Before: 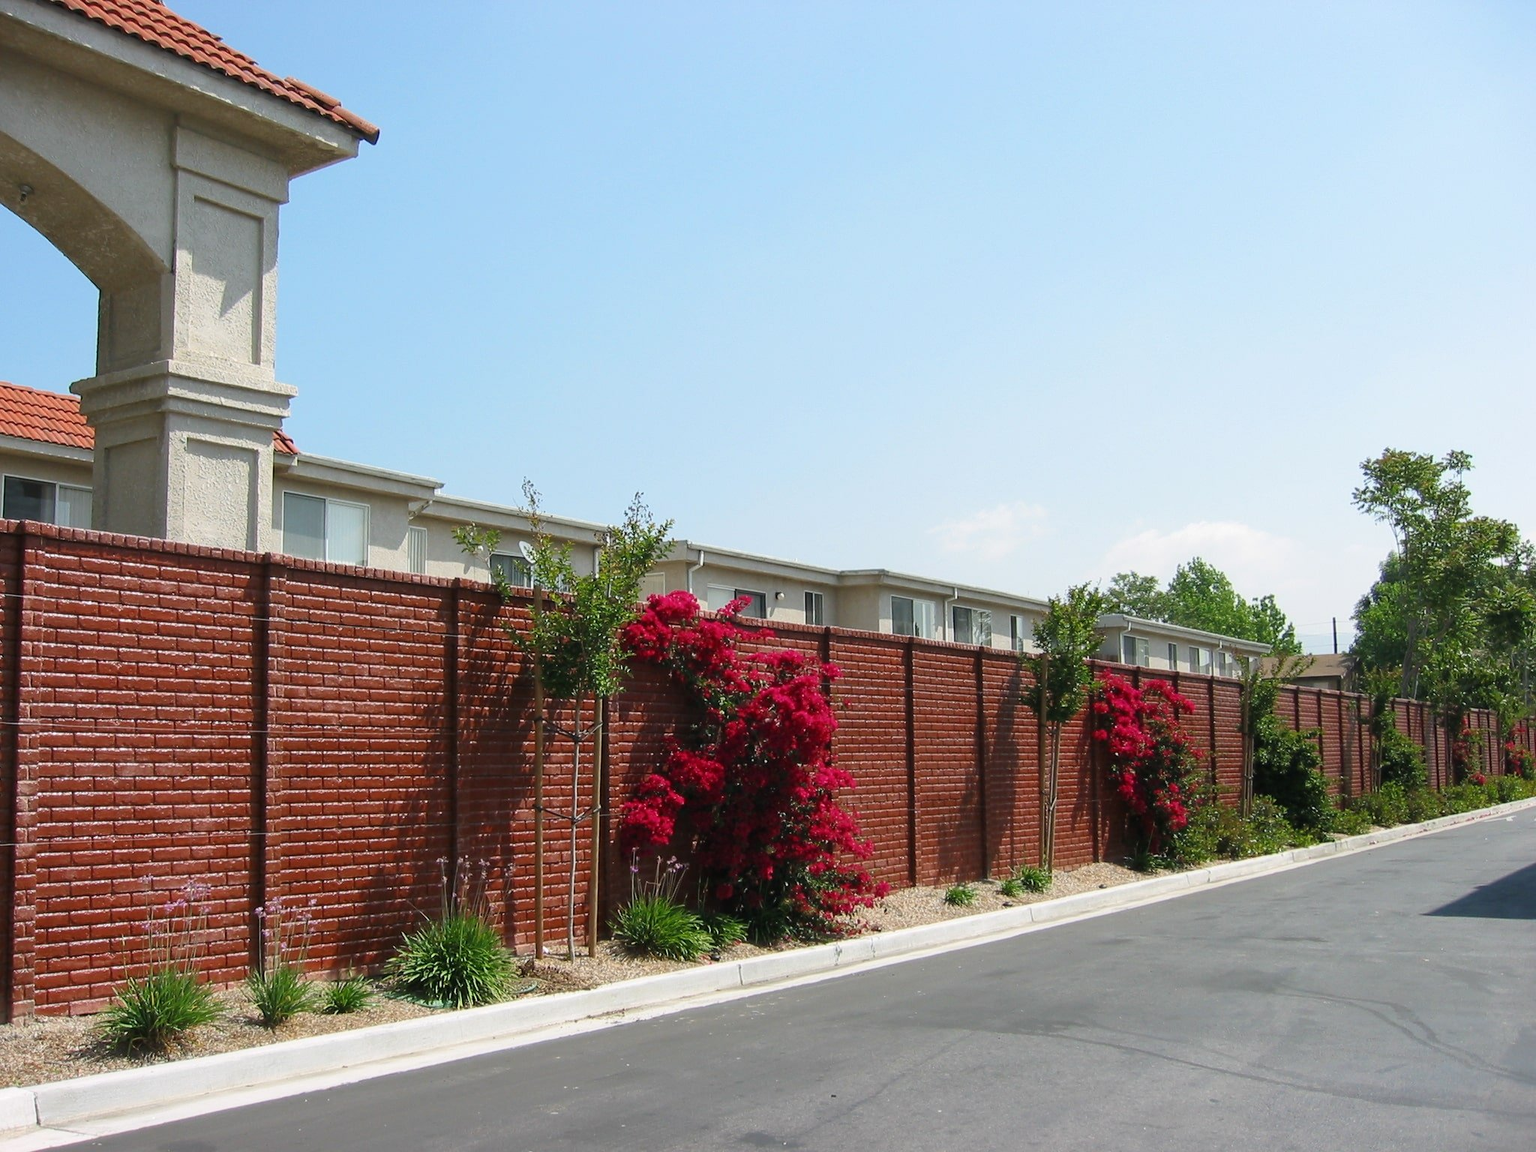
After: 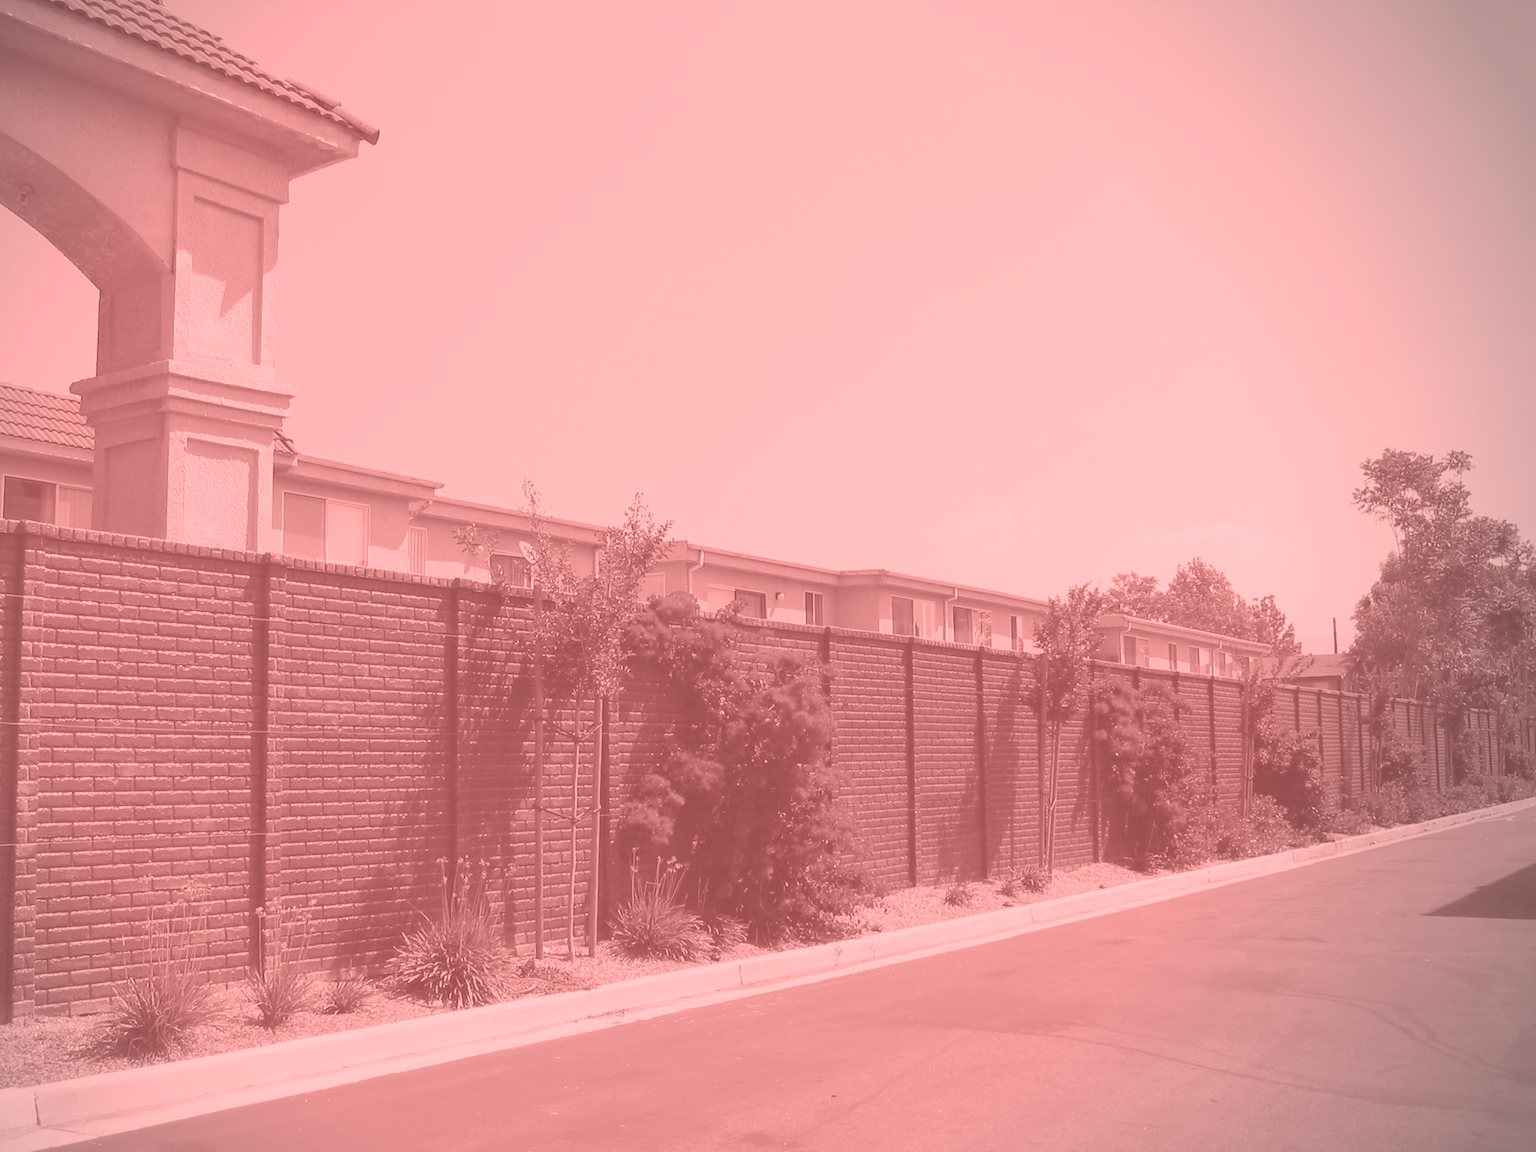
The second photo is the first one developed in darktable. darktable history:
colorize: saturation 51%, source mix 50.67%, lightness 50.67%
vignetting: center (-0.15, 0.013)
